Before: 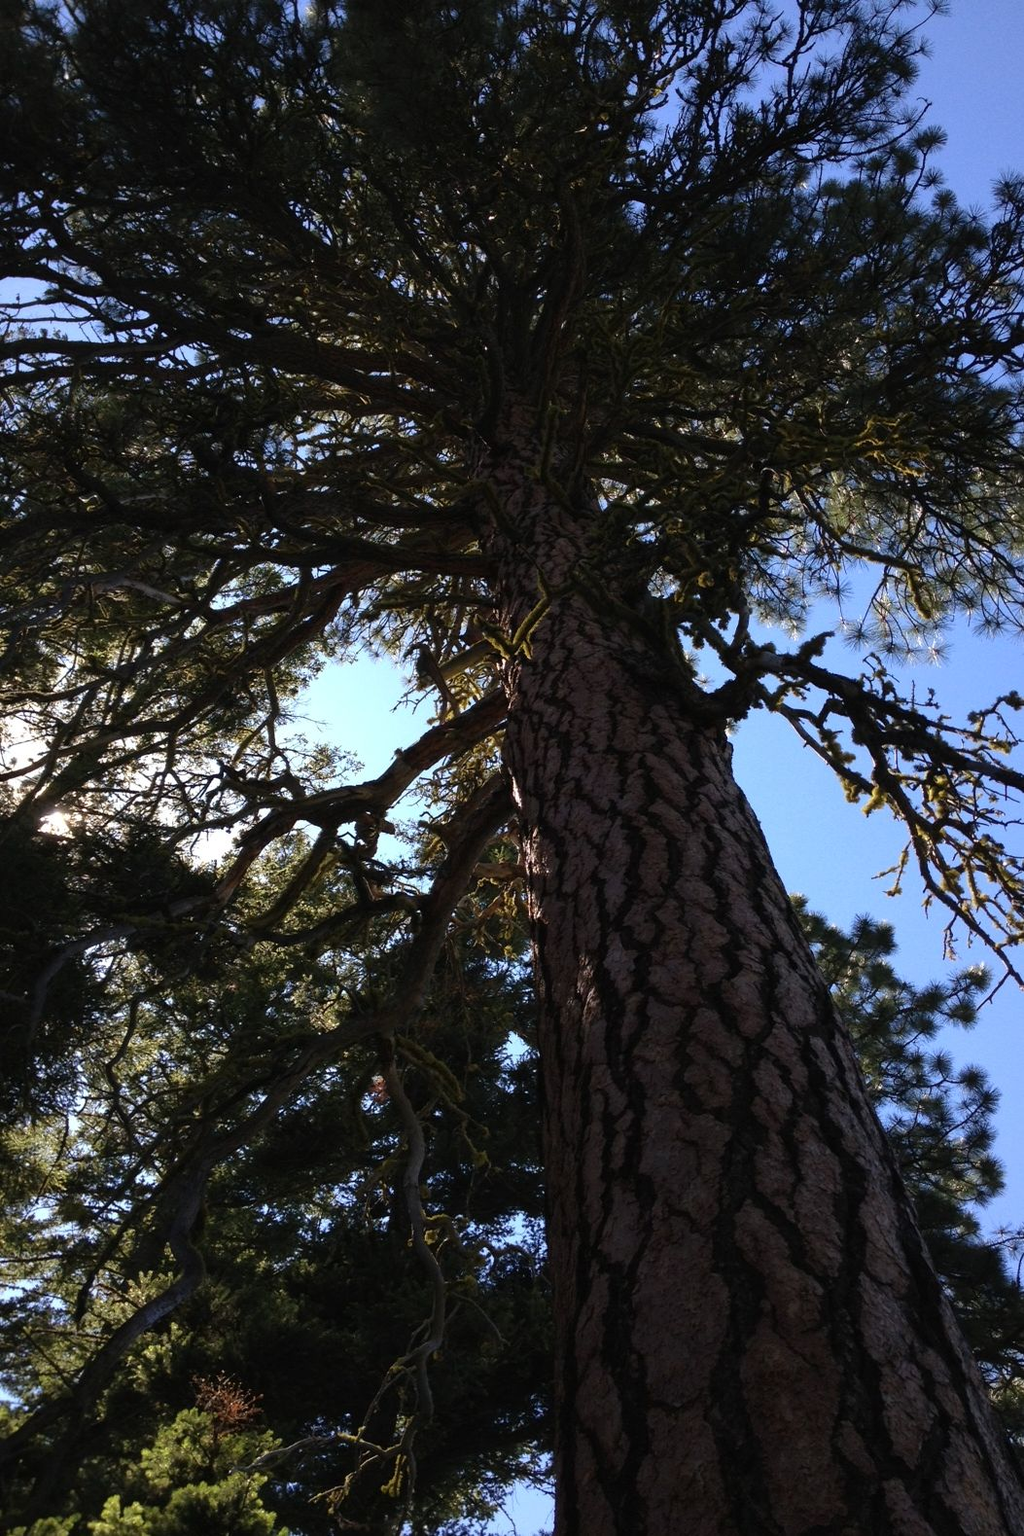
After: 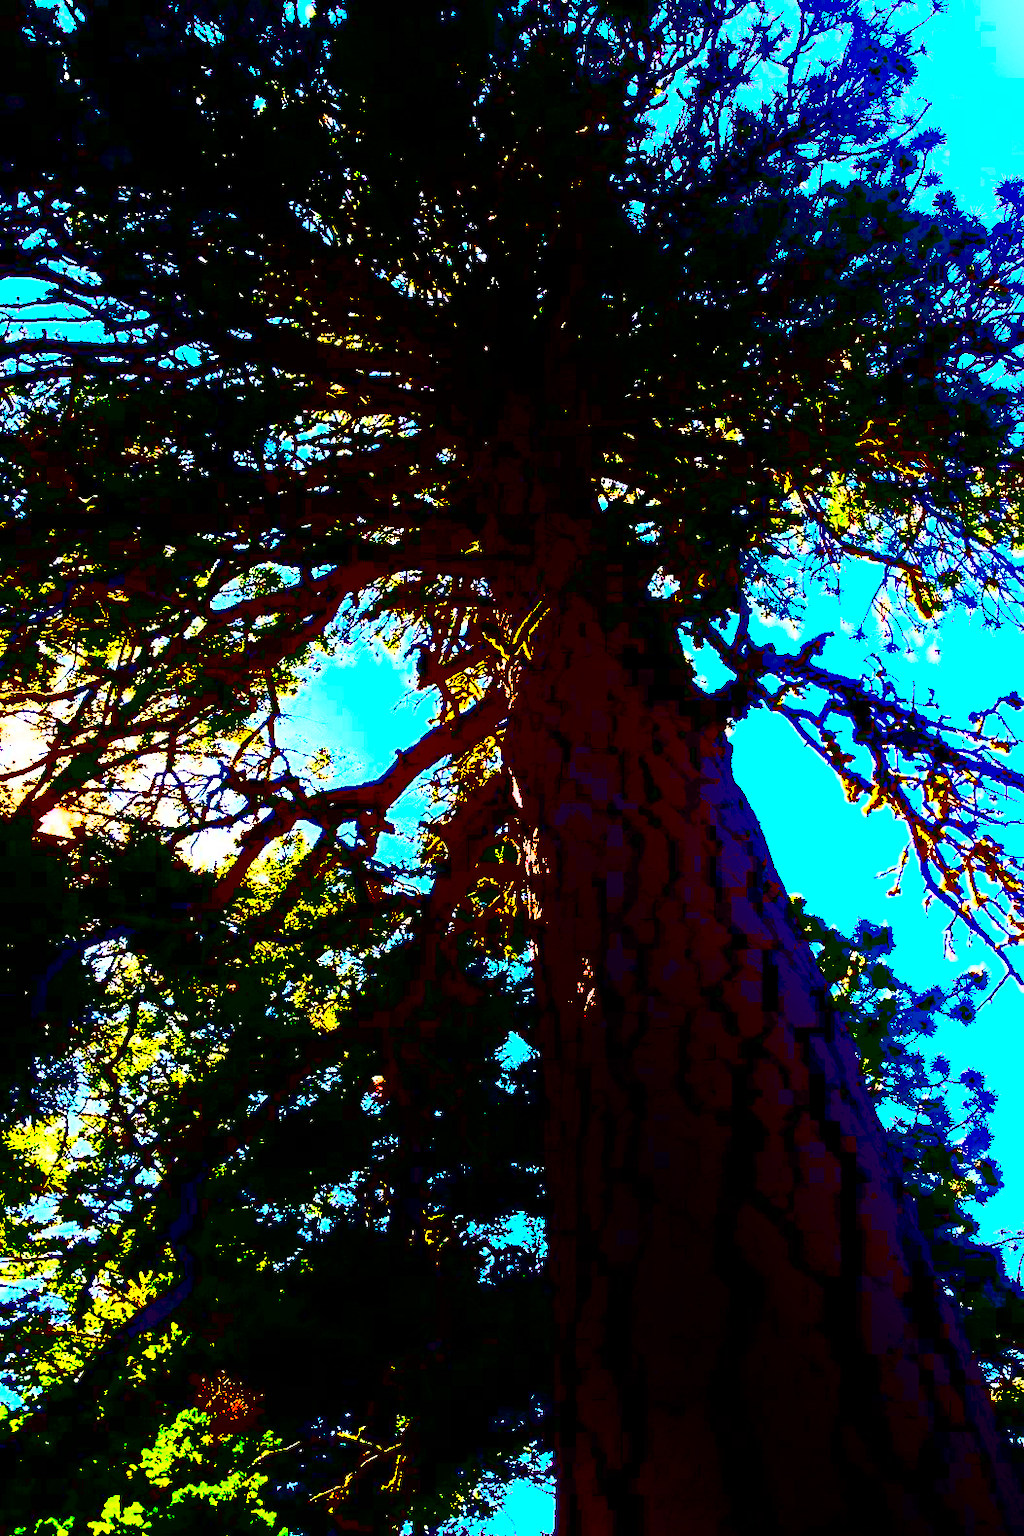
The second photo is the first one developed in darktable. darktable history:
exposure: black level correction 0.1, exposure 3 EV, compensate highlight preservation false
shadows and highlights: low approximation 0.01, soften with gaussian
